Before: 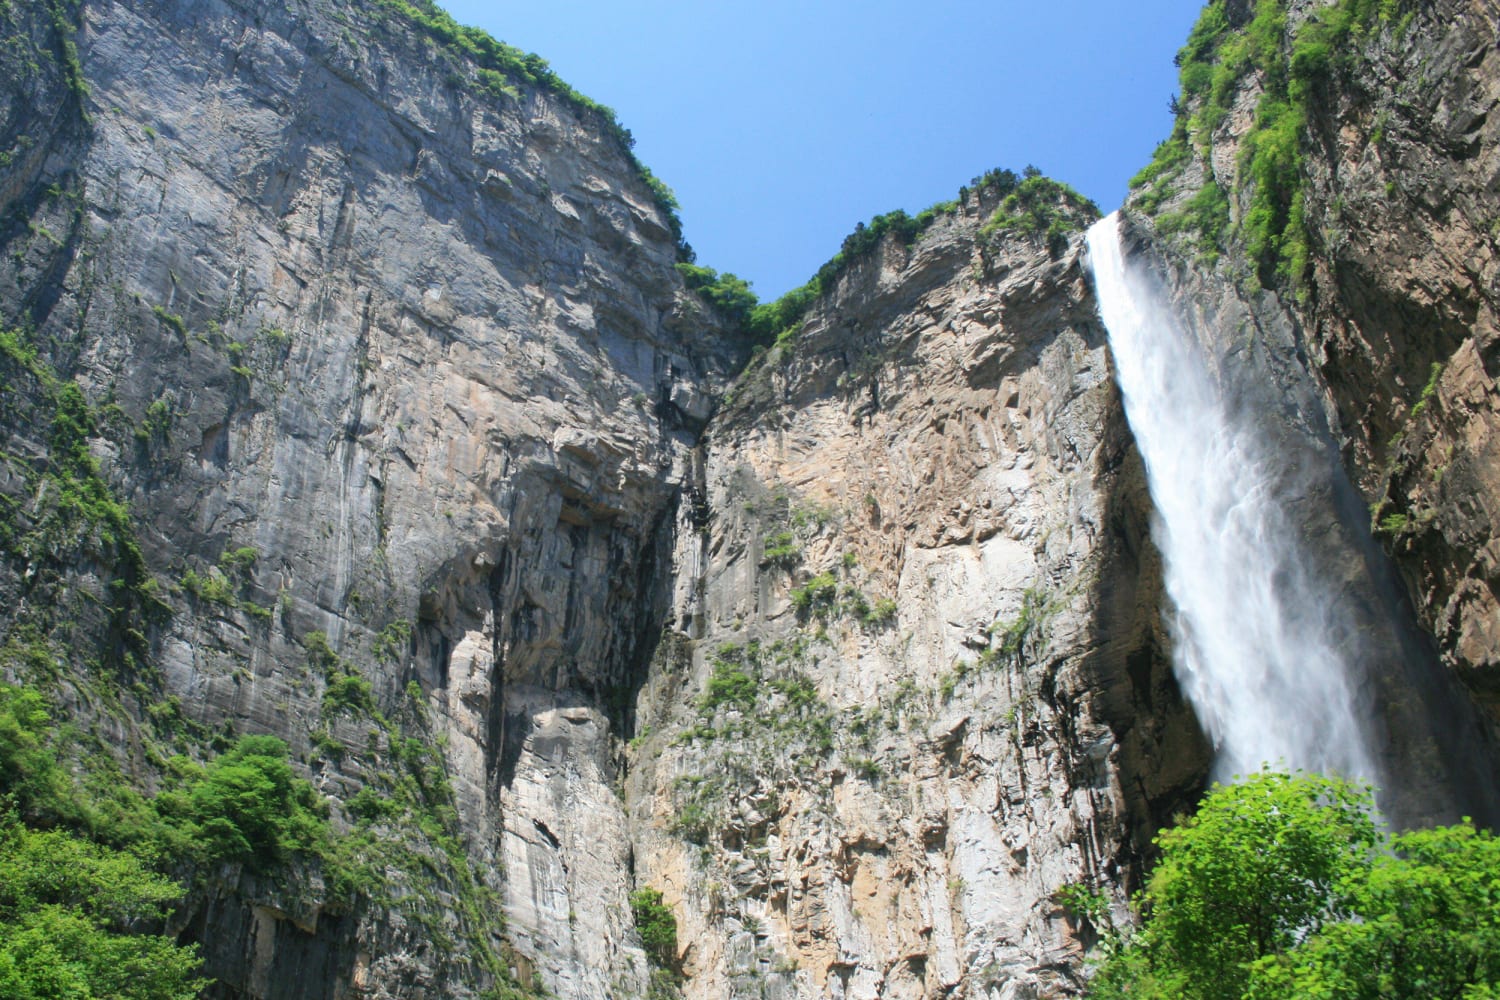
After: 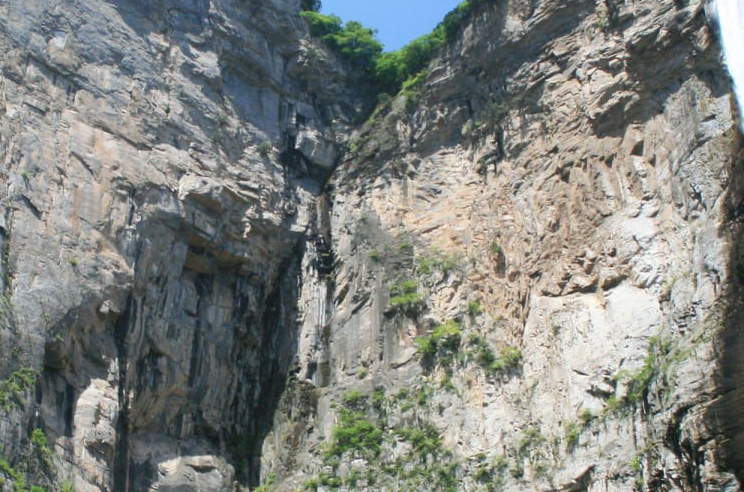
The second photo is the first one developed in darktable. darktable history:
crop: left 25.048%, top 25.213%, right 25.298%, bottom 25.536%
